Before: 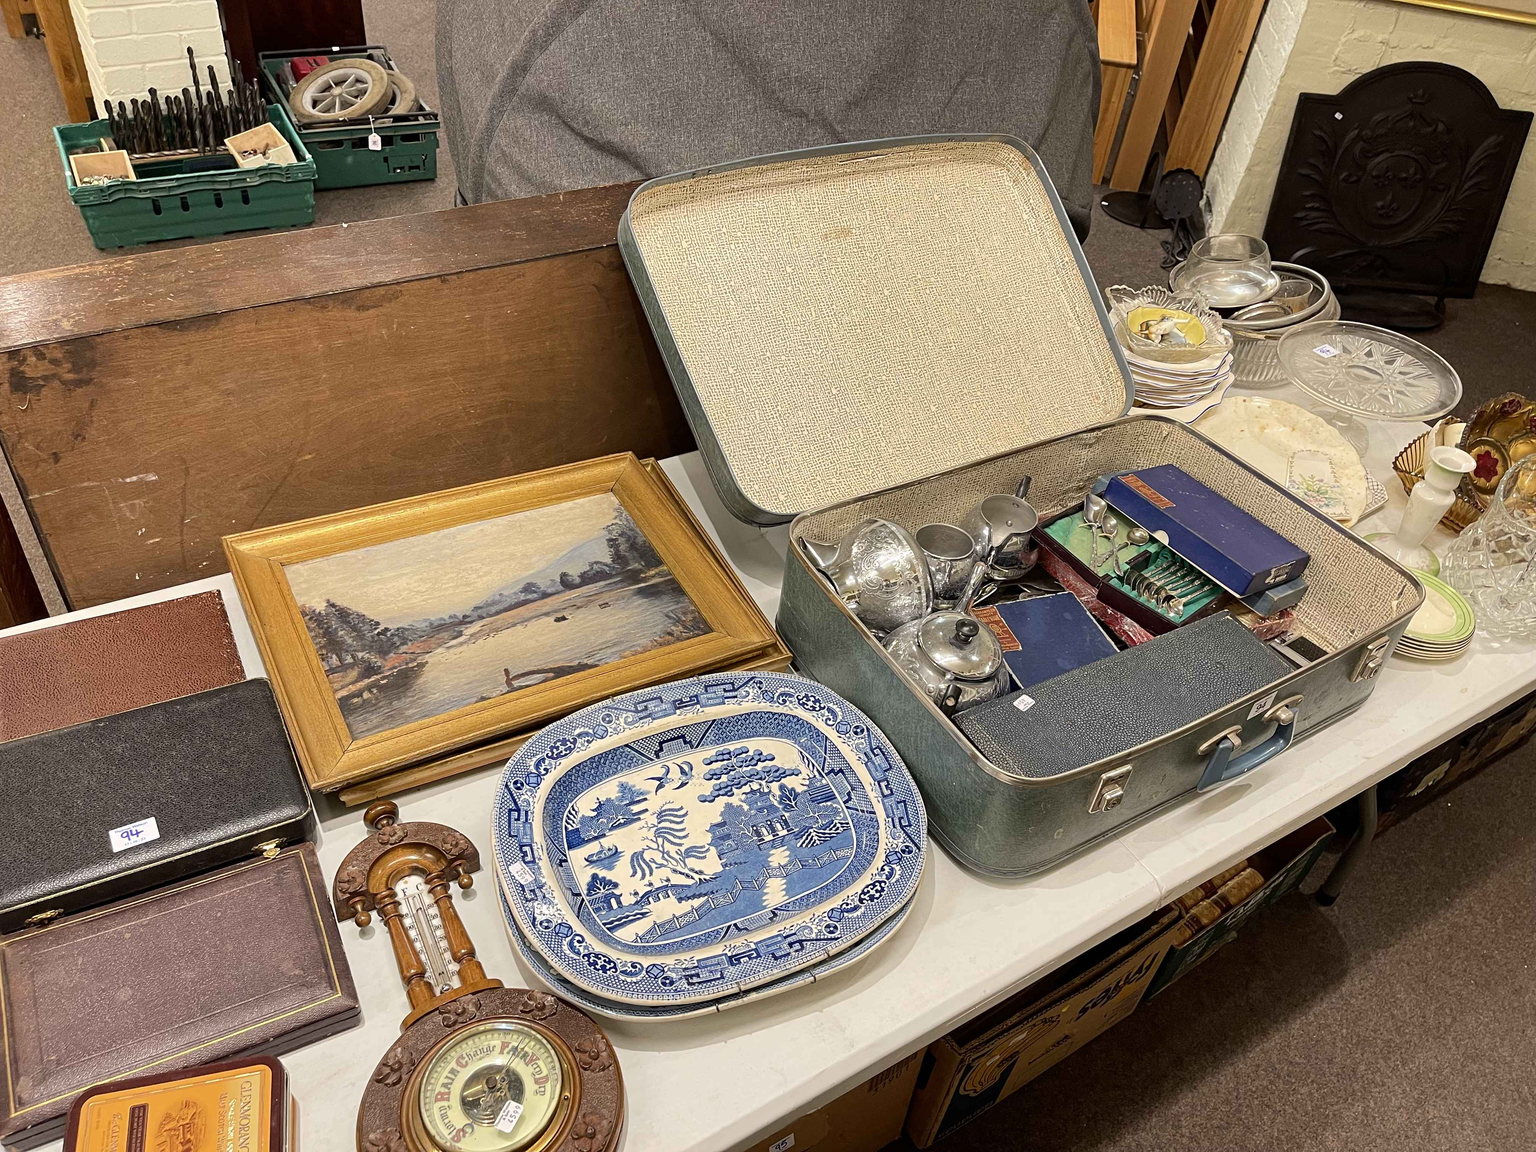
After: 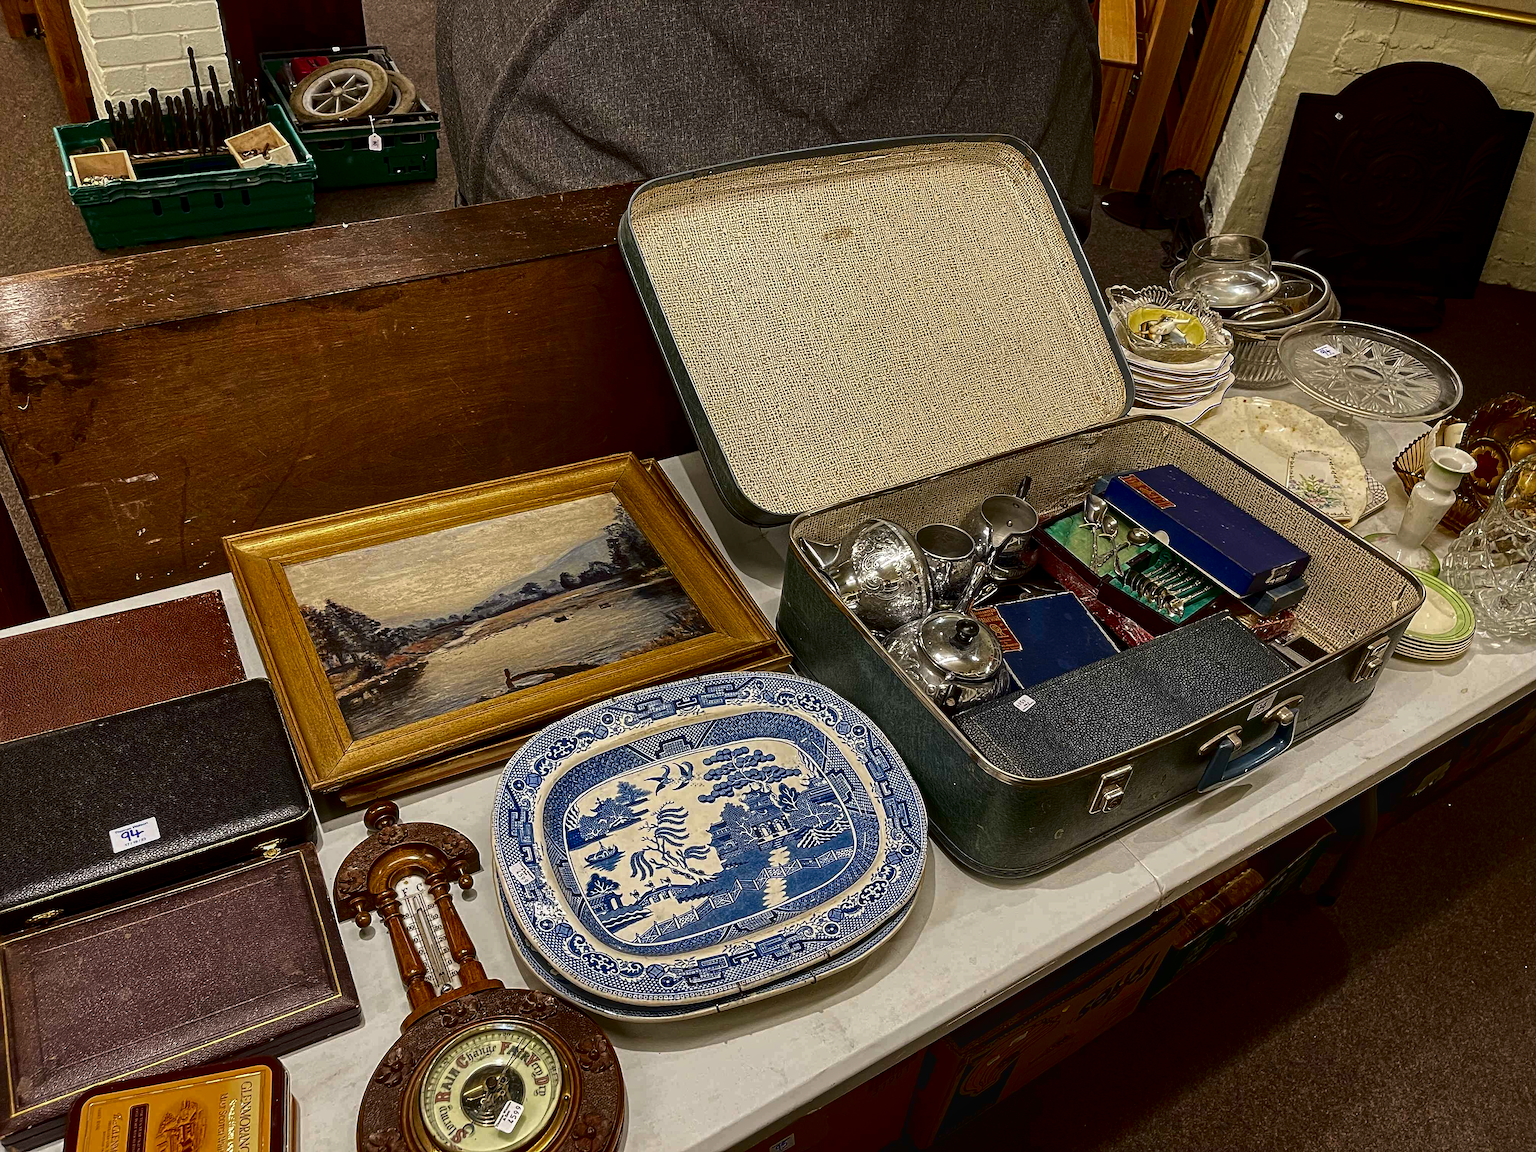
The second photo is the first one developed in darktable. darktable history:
contrast brightness saturation: contrast 0.09, brightness -0.59, saturation 0.17
rotate and perspective: crop left 0, crop top 0
local contrast: on, module defaults
sharpen: radius 1.559, amount 0.373, threshold 1.271
